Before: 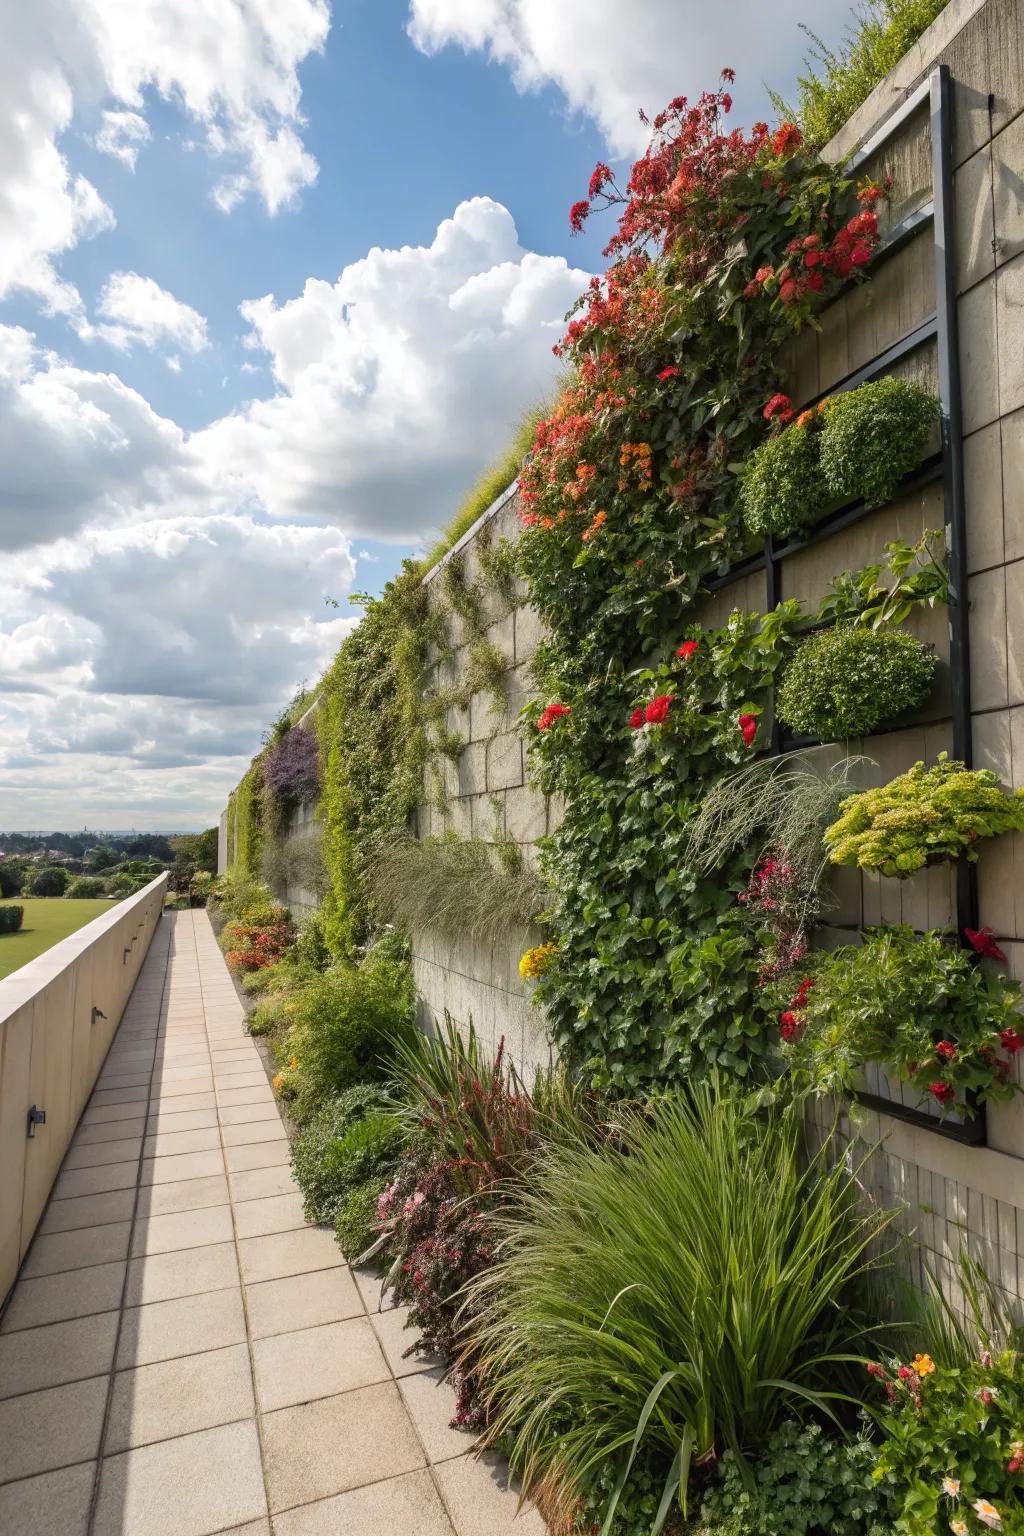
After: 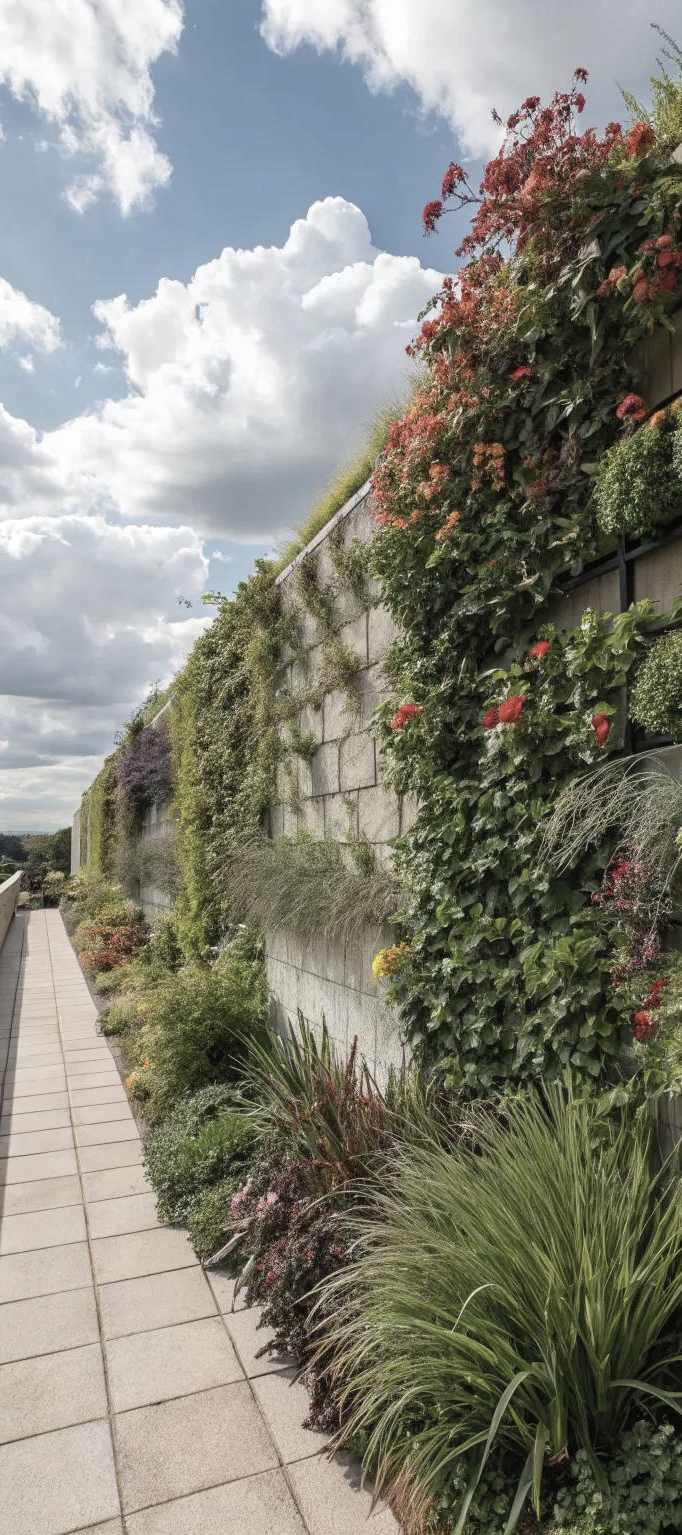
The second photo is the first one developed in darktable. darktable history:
local contrast: highlights 100%, shadows 100%, detail 120%, midtone range 0.2
crop and rotate: left 14.436%, right 18.898%
contrast brightness saturation: contrast -0.05, saturation -0.41
